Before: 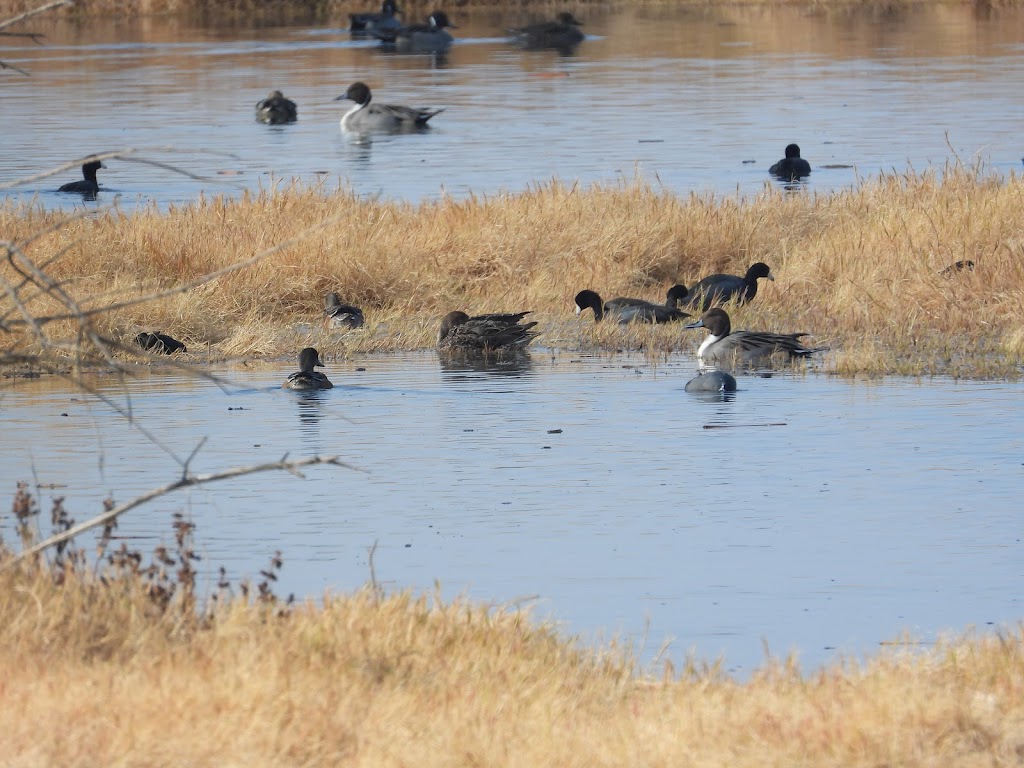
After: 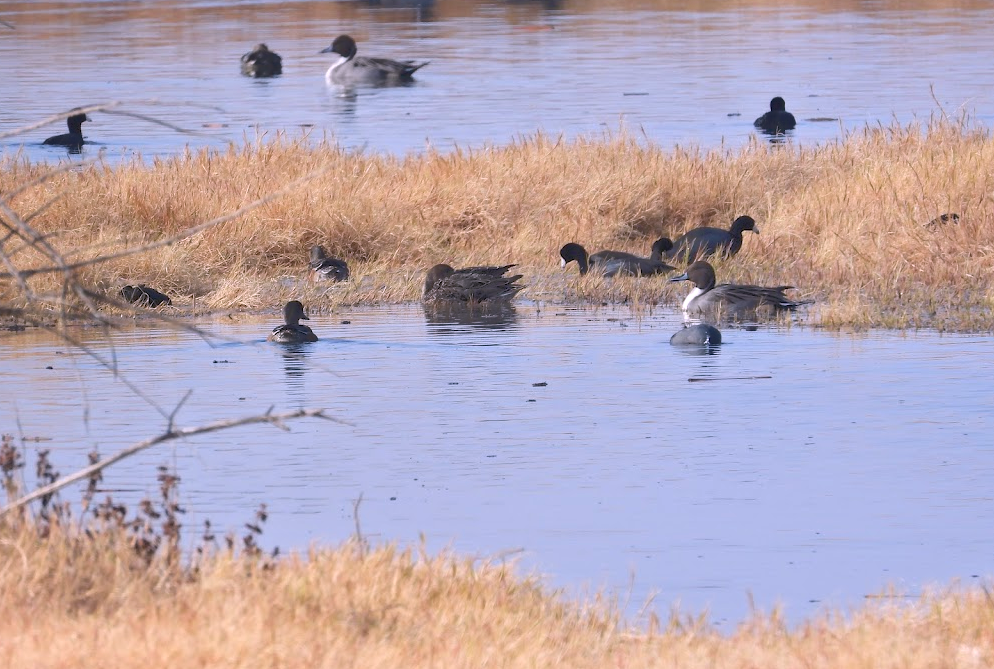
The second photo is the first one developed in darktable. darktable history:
crop: left 1.507%, top 6.147%, right 1.379%, bottom 6.637%
white balance: red 1.066, blue 1.119
tone equalizer: -8 EV -0.528 EV, -7 EV -0.319 EV, -6 EV -0.083 EV, -5 EV 0.413 EV, -4 EV 0.985 EV, -3 EV 0.791 EV, -2 EV -0.01 EV, -1 EV 0.14 EV, +0 EV -0.012 EV, smoothing 1
